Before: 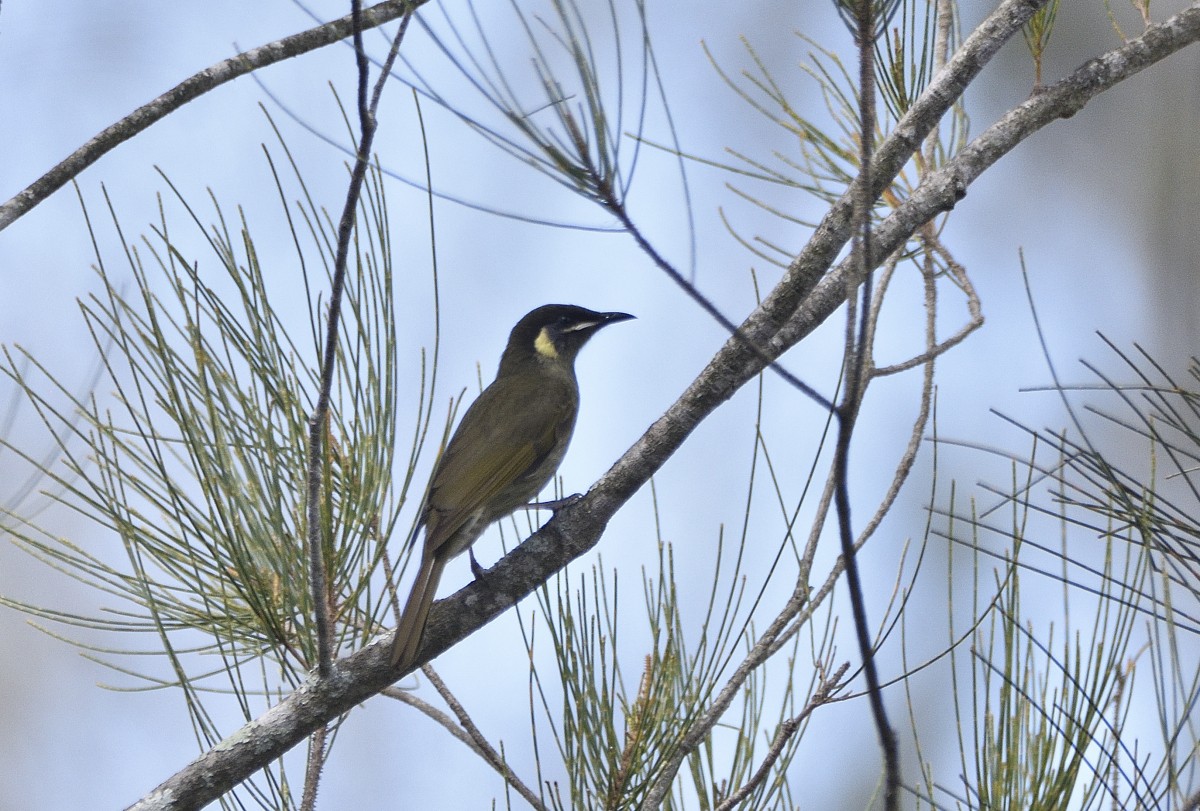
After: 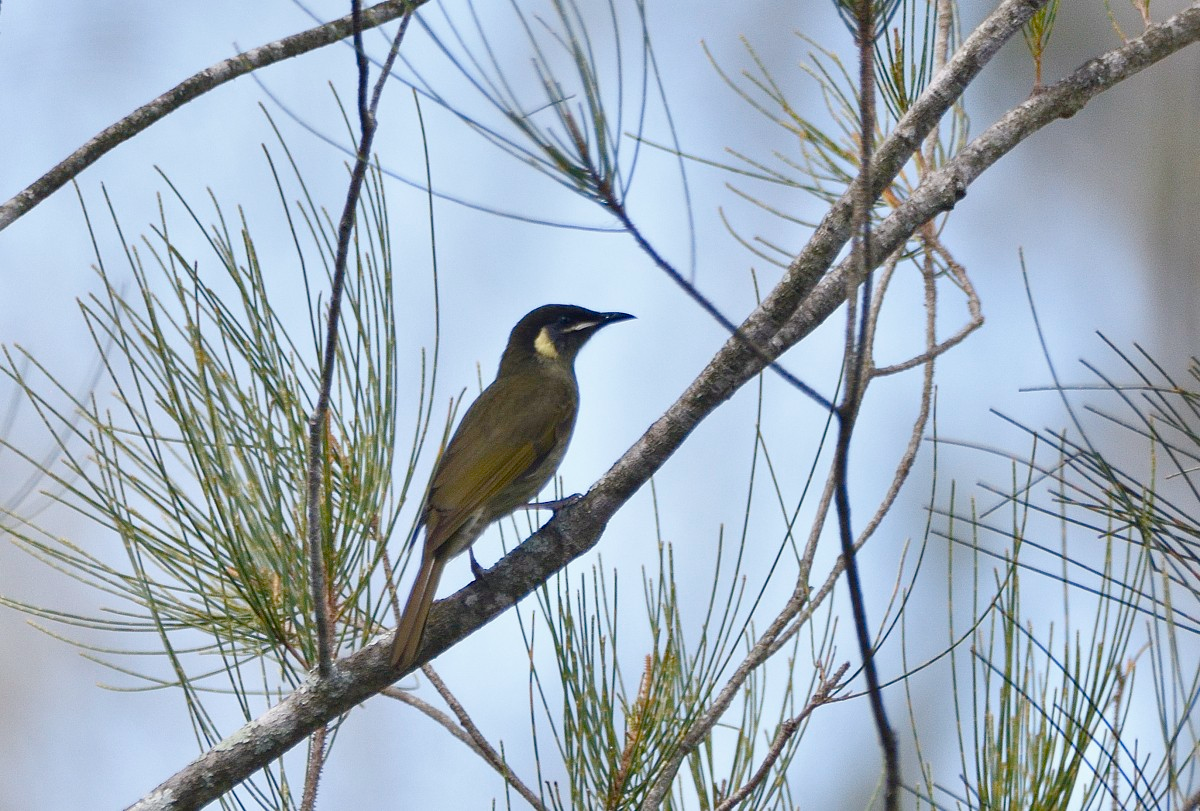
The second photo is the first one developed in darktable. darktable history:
color balance rgb: shadows lift › chroma 2.057%, shadows lift › hue 134.78°, power › luminance 1.038%, power › chroma 0.405%, power › hue 31.24°, perceptual saturation grading › global saturation 20%, perceptual saturation grading › highlights -50.4%, perceptual saturation grading › shadows 30.899%, global vibrance 21.446%
